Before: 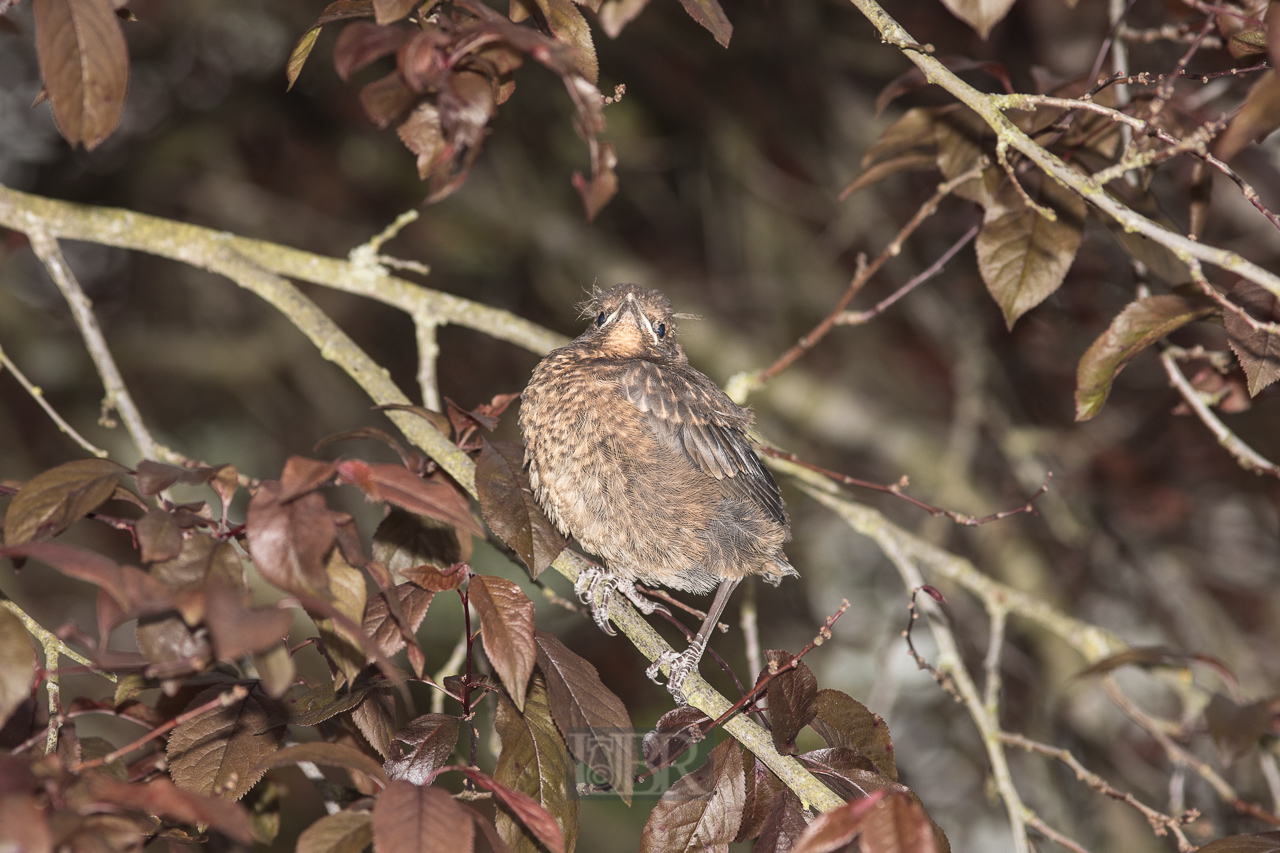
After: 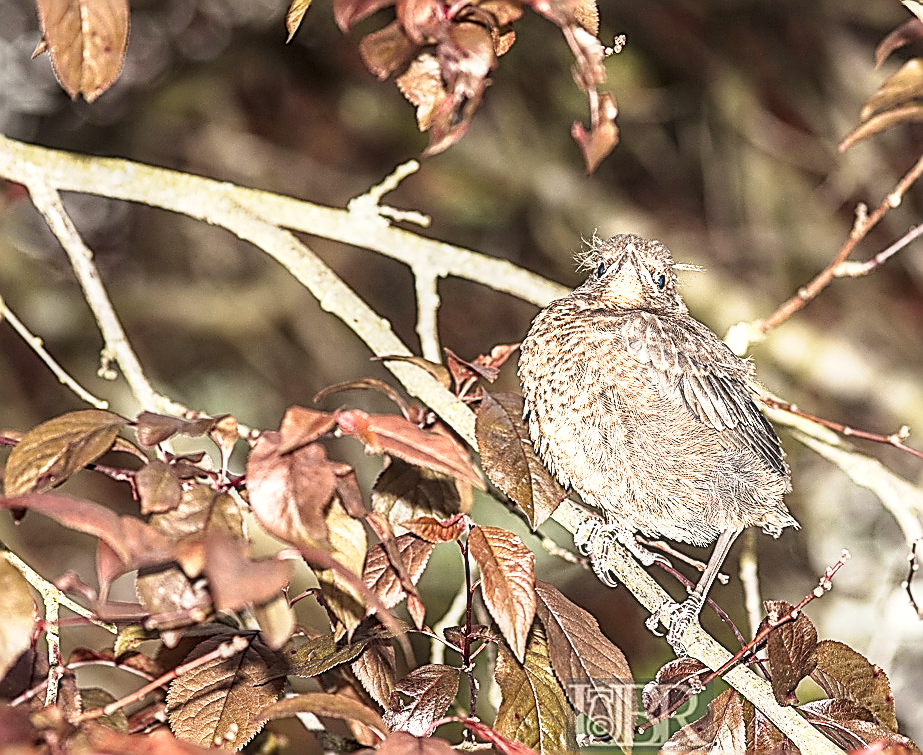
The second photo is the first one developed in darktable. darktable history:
exposure: exposure 0.363 EV, compensate exposure bias true, compensate highlight preservation false
local contrast: on, module defaults
tone curve: curves: ch0 [(0, 0) (0.739, 0.837) (1, 1)]; ch1 [(0, 0) (0.226, 0.261) (0.383, 0.397) (0.462, 0.473) (0.498, 0.502) (0.521, 0.52) (0.578, 0.57) (1, 1)]; ch2 [(0, 0) (0.438, 0.456) (0.5, 0.5) (0.547, 0.557) (0.597, 0.58) (0.629, 0.603) (1, 1)], preserve colors none
sharpen: amount 1.874
crop: top 5.795%, right 27.88%, bottom 5.622%
color correction: highlights b* 2.94
base curve: curves: ch0 [(0, 0) (0.005, 0.002) (0.193, 0.295) (0.399, 0.664) (0.75, 0.928) (1, 1)], preserve colors none
